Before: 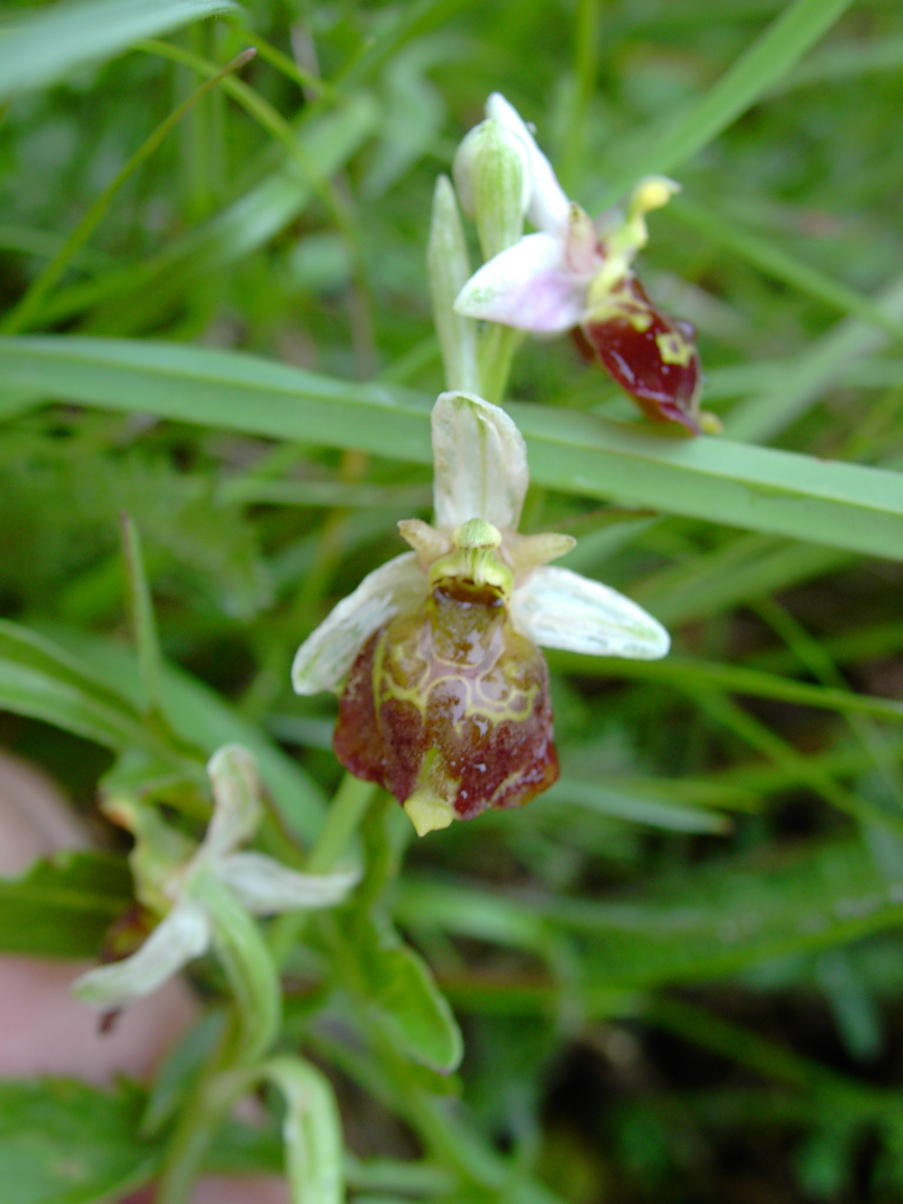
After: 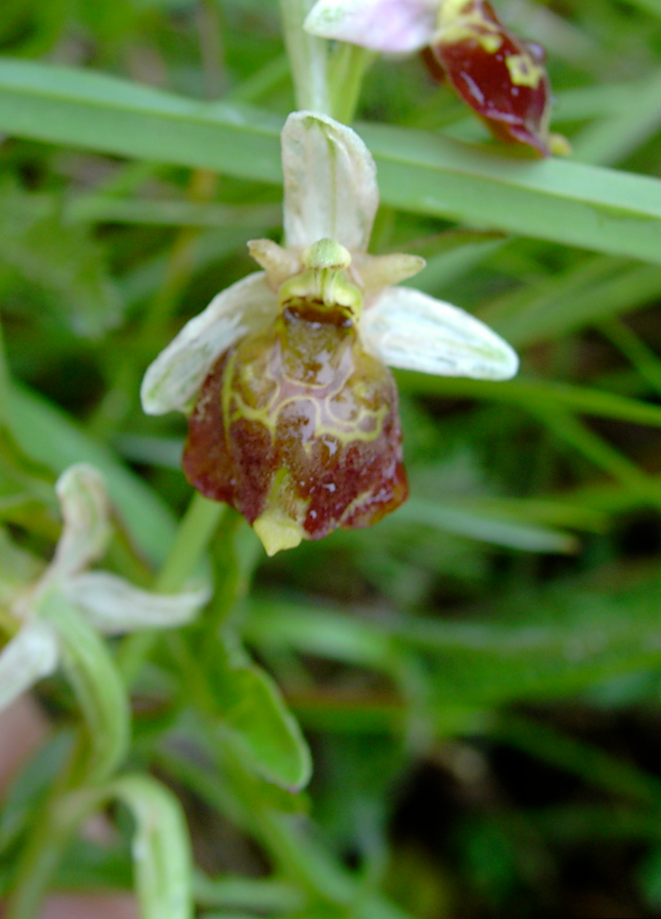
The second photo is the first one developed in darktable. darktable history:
crop: left 16.871%, top 22.857%, right 9.116%
rotate and perspective: rotation 0.174°, lens shift (vertical) 0.013, lens shift (horizontal) 0.019, shear 0.001, automatic cropping original format, crop left 0.007, crop right 0.991, crop top 0.016, crop bottom 0.997
